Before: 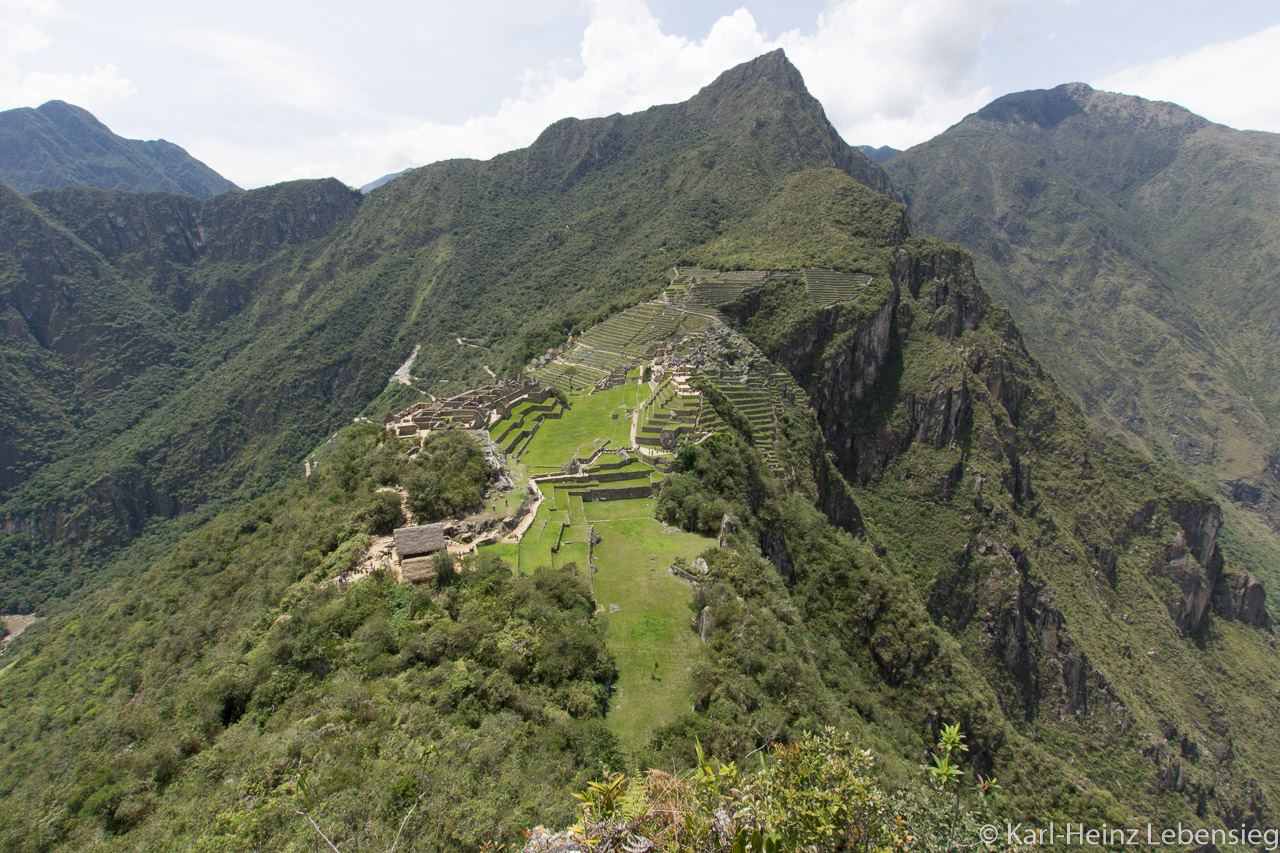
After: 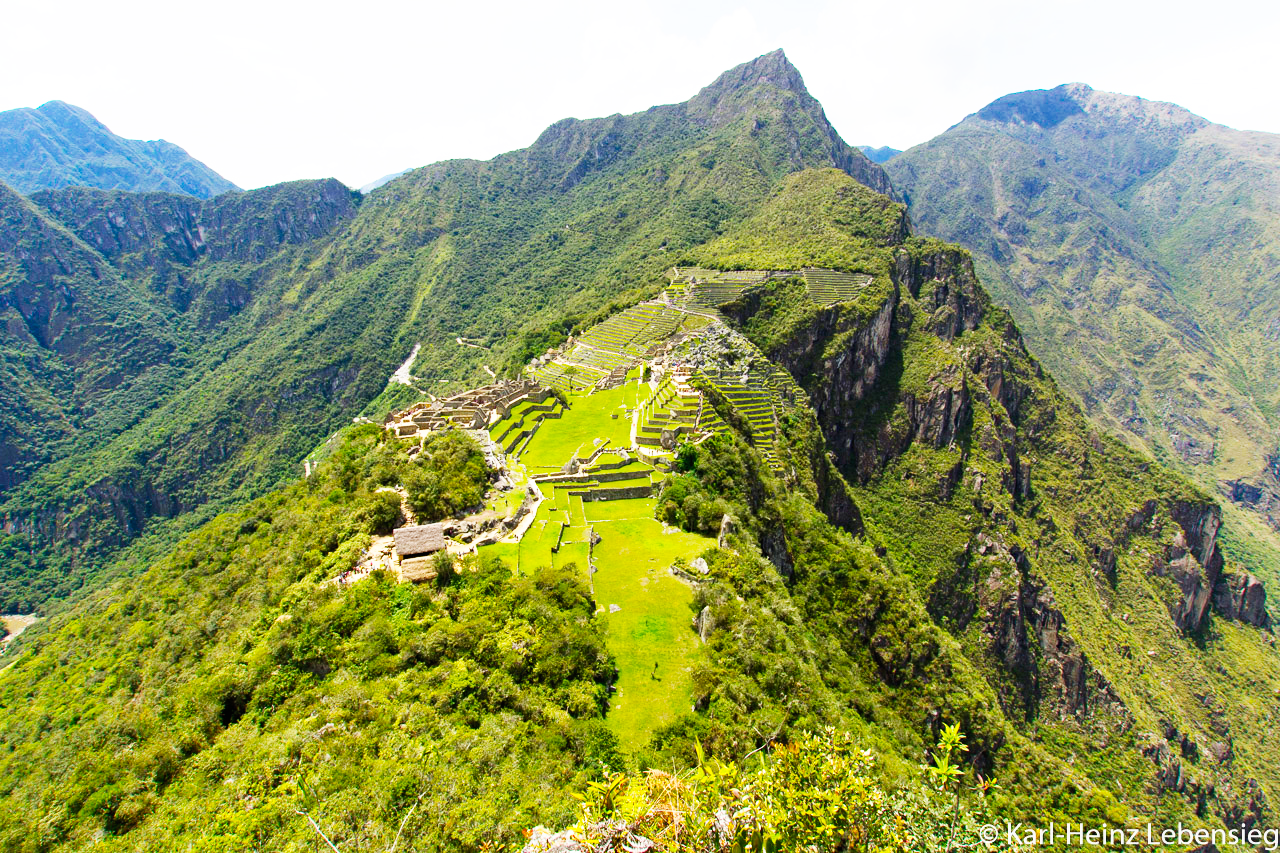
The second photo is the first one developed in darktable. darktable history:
haze removal: compatibility mode true, adaptive false
fill light: on, module defaults
base curve: curves: ch0 [(0, 0) (0.007, 0.004) (0.027, 0.03) (0.046, 0.07) (0.207, 0.54) (0.442, 0.872) (0.673, 0.972) (1, 1)], preserve colors none
color balance rgb: linear chroma grading › global chroma 15%, perceptual saturation grading › global saturation 30%
